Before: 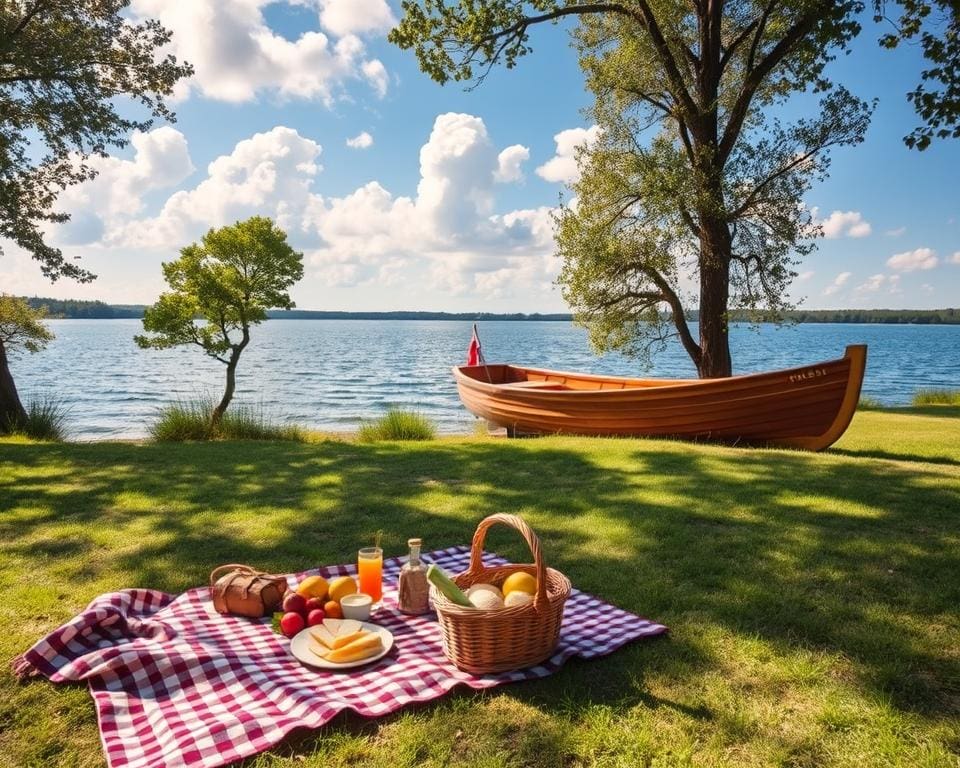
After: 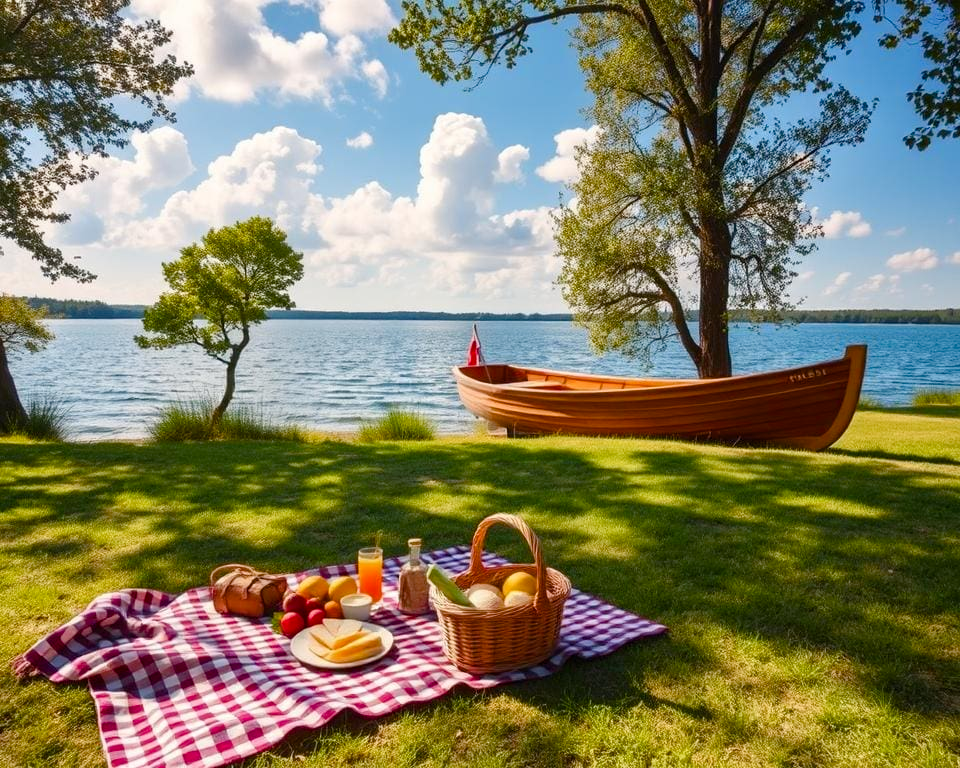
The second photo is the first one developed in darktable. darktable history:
color balance rgb: power › hue 315.12°, linear chroma grading › global chroma 0.393%, perceptual saturation grading › global saturation 20%, perceptual saturation grading › highlights -24.948%, perceptual saturation grading › shadows 25.004%, global vibrance 14.465%
